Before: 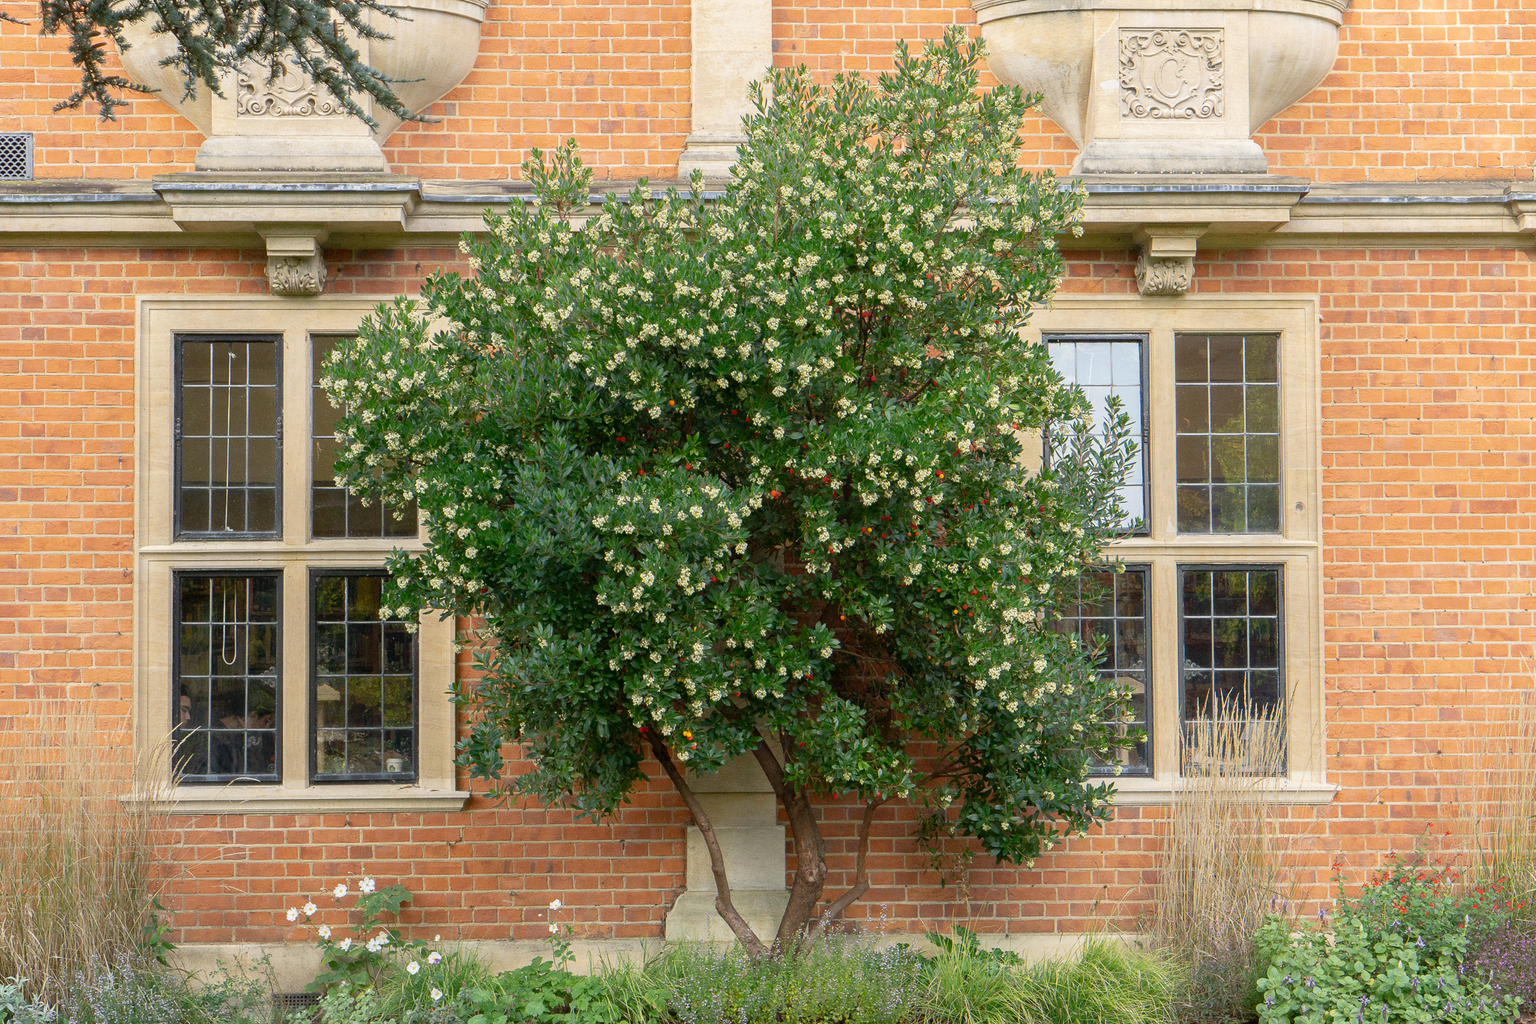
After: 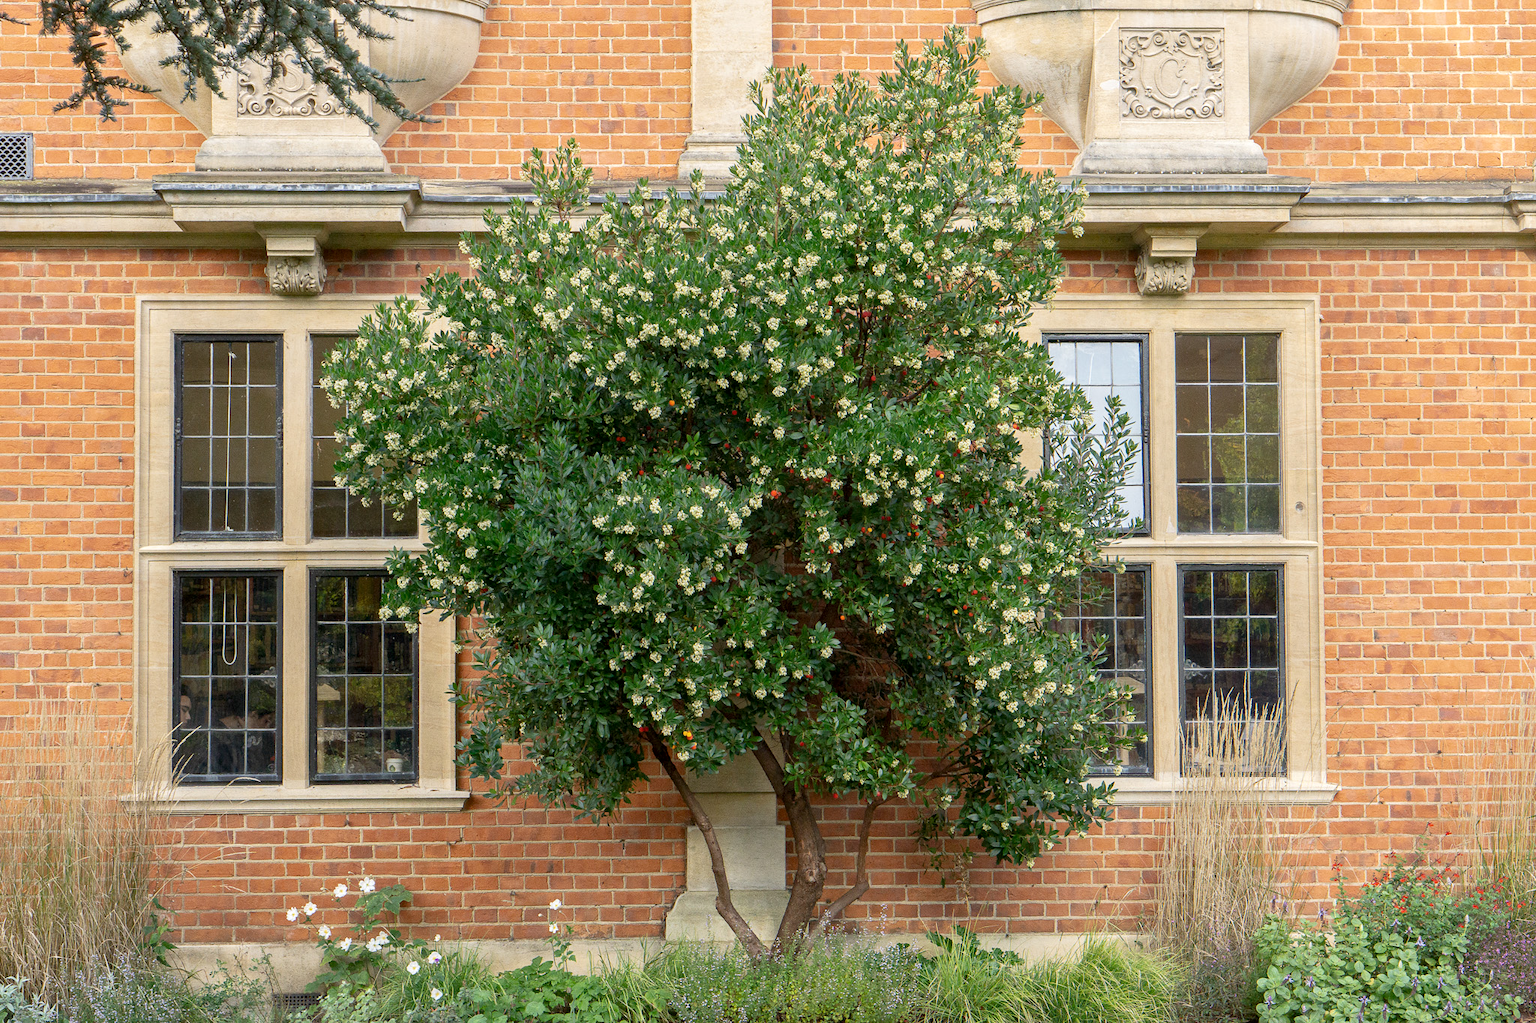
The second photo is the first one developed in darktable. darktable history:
exposure: compensate exposure bias true, compensate highlight preservation false
local contrast: mode bilateral grid, contrast 30, coarseness 25, midtone range 0.2
